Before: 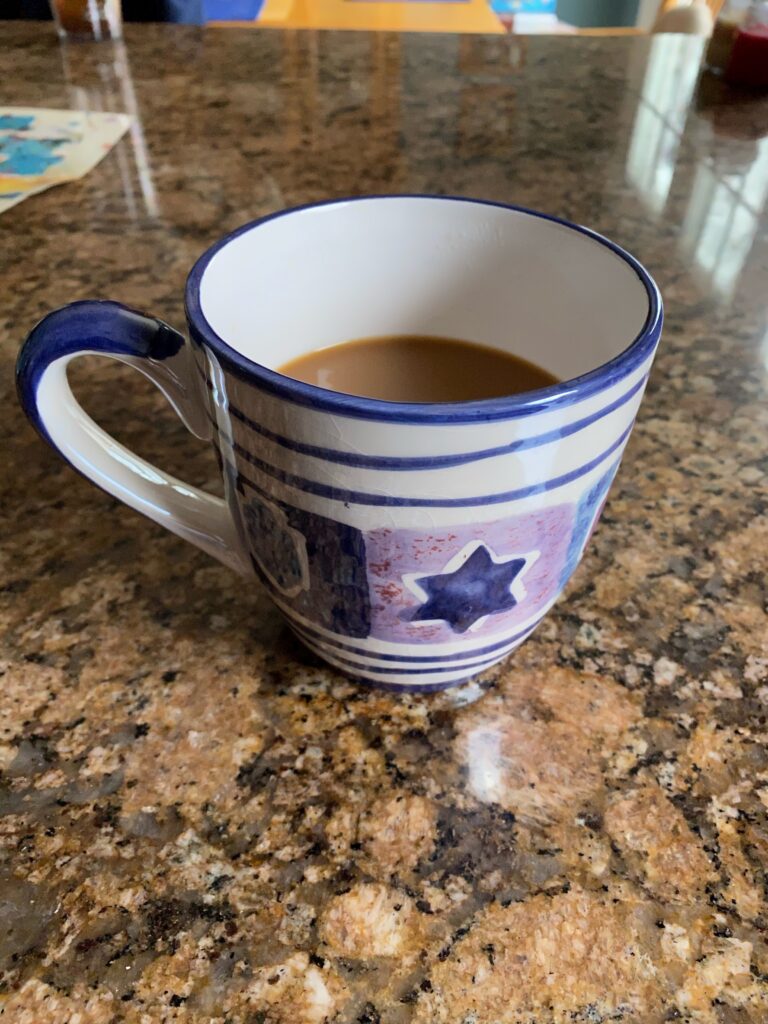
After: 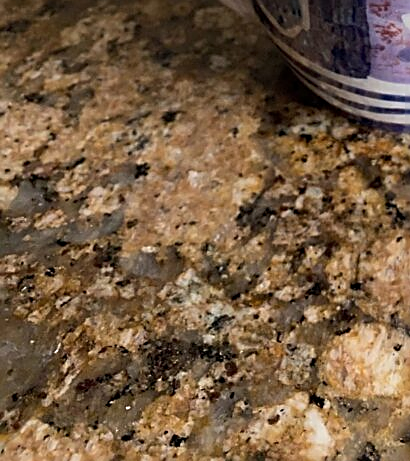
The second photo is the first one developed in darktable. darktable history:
crop and rotate: top 54.778%, right 46.61%, bottom 0.159%
sharpen: amount 0.75
